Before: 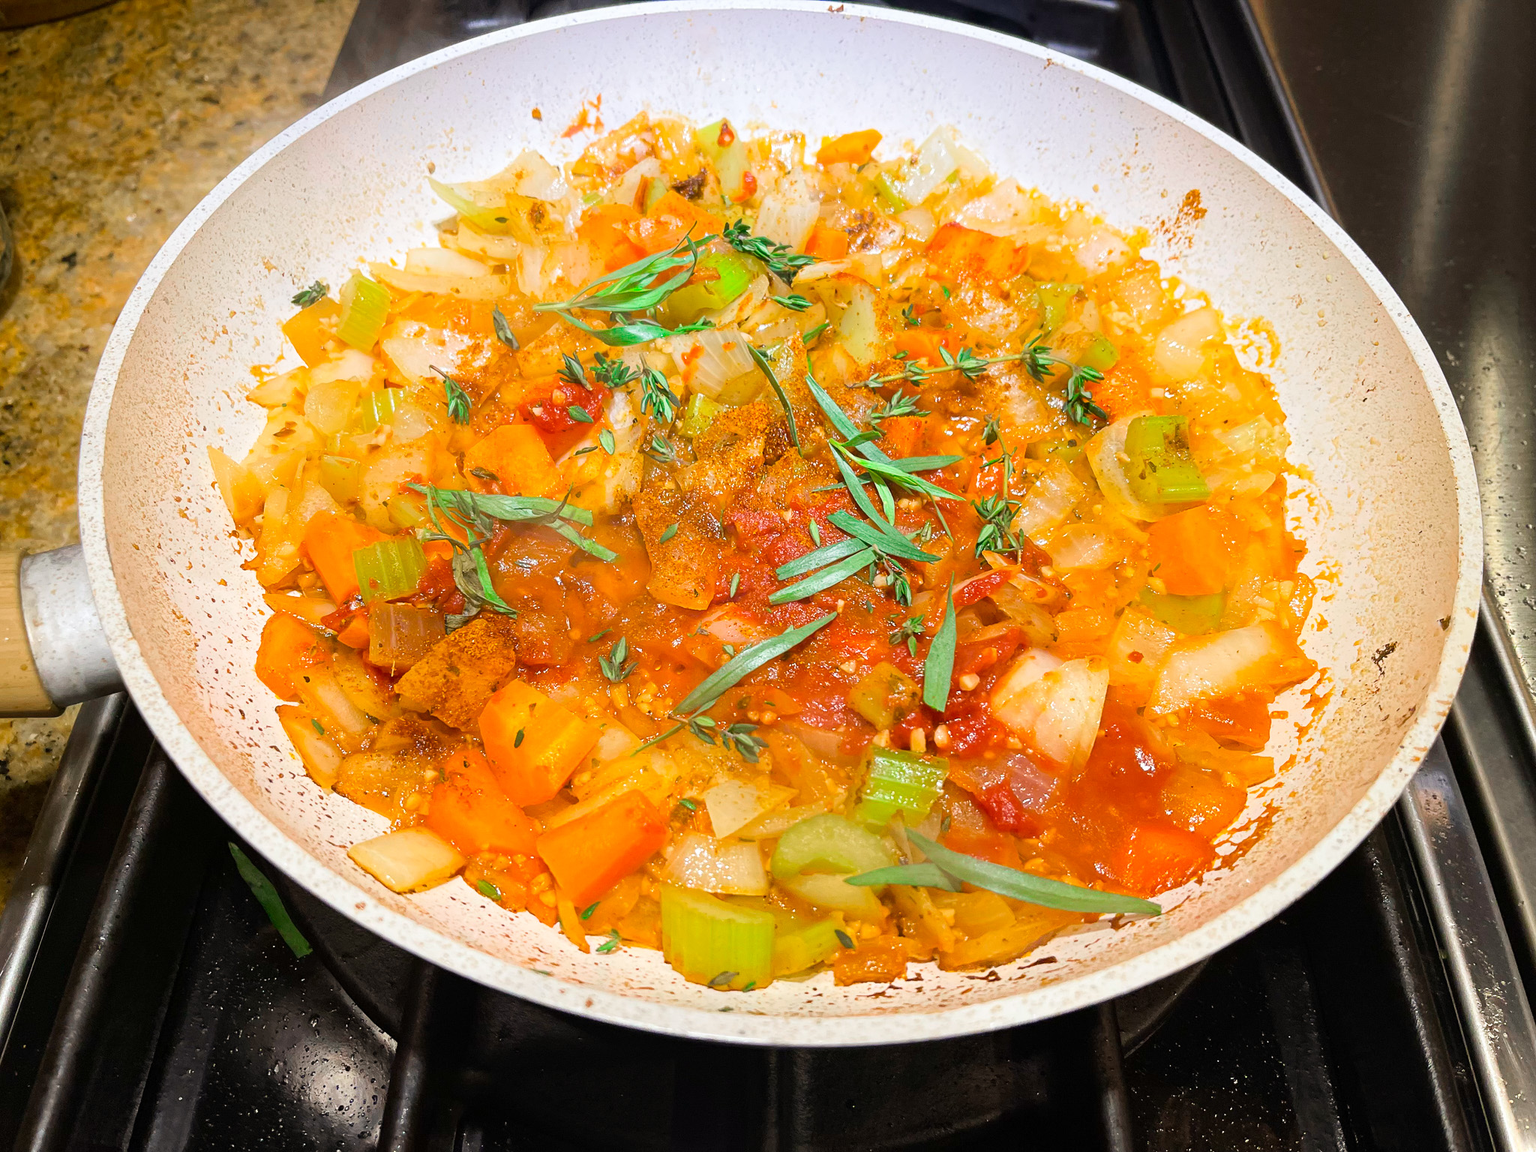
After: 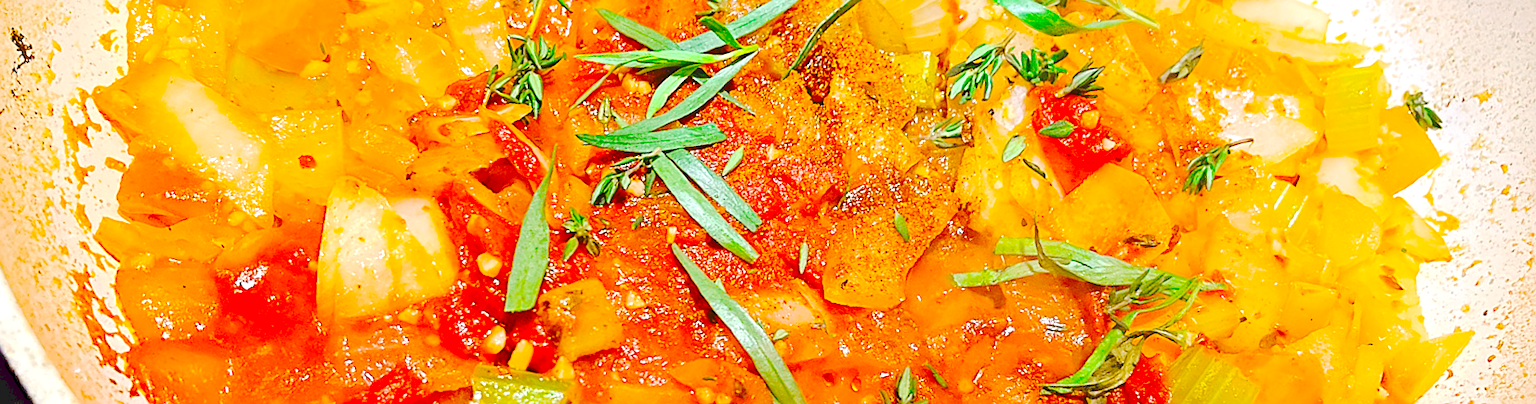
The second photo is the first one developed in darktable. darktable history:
crop and rotate: angle 16.12°, top 30.835%, bottom 35.653%
sharpen: on, module defaults
haze removal: compatibility mode true, adaptive false
tone curve: curves: ch0 [(0, 0) (0.003, 0.117) (0.011, 0.115) (0.025, 0.116) (0.044, 0.116) (0.069, 0.112) (0.1, 0.113) (0.136, 0.127) (0.177, 0.148) (0.224, 0.191) (0.277, 0.249) (0.335, 0.363) (0.399, 0.479) (0.468, 0.589) (0.543, 0.664) (0.623, 0.733) (0.709, 0.799) (0.801, 0.852) (0.898, 0.914) (1, 1)], preserve colors none
color balance: lift [1, 1.001, 0.999, 1.001], gamma [1, 1.004, 1.007, 0.993], gain [1, 0.991, 0.987, 1.013], contrast 10%, output saturation 120%
rotate and perspective: rotation -4.98°, automatic cropping off
